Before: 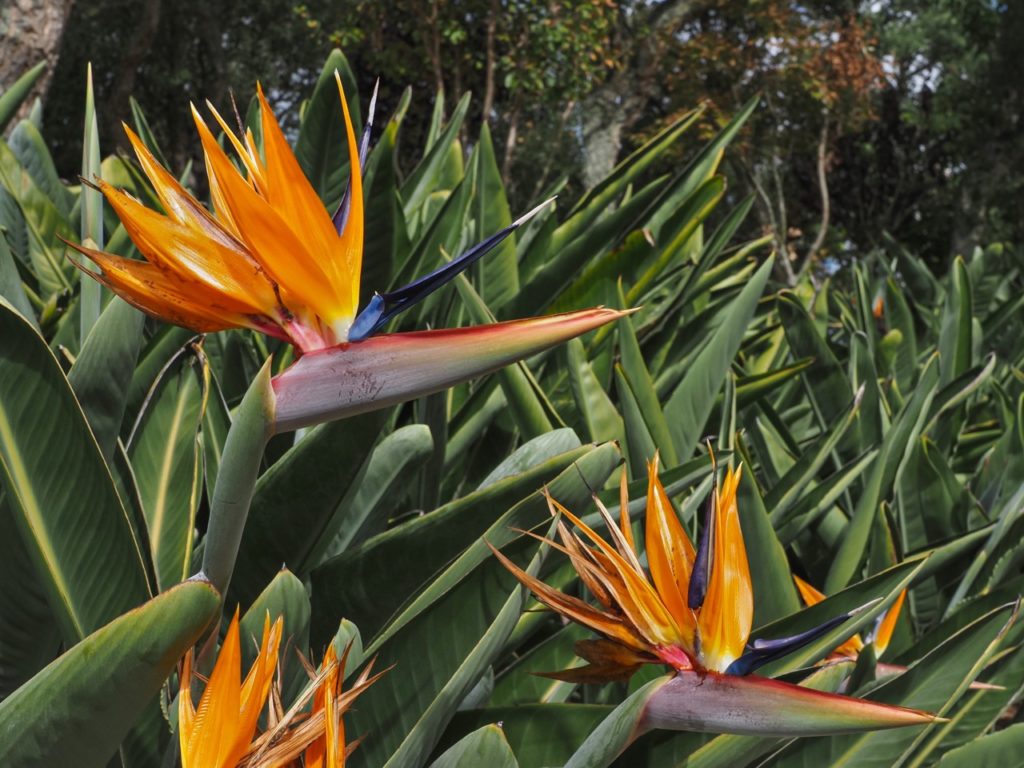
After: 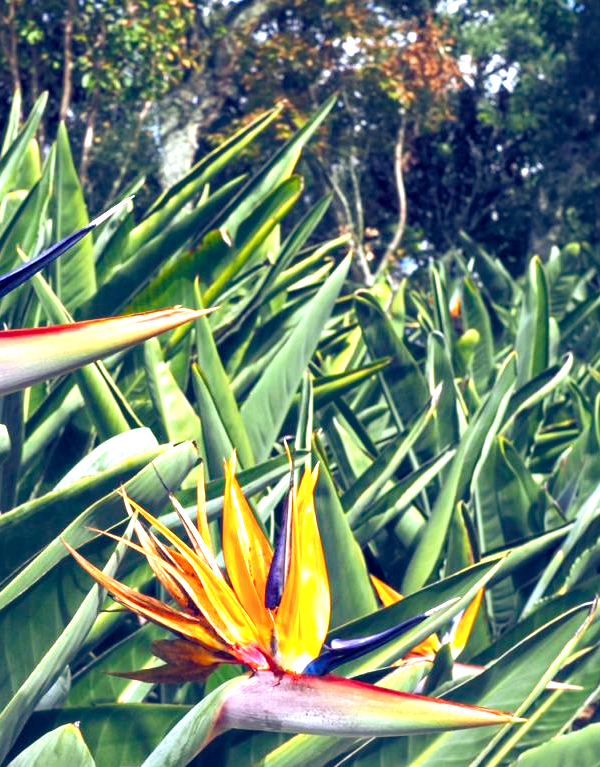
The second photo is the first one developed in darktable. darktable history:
crop: left 41.402%
color balance rgb: shadows lift › luminance -41.13%, shadows lift › chroma 14.13%, shadows lift › hue 260°, power › luminance -3.76%, power › chroma 0.56%, power › hue 40.37°, highlights gain › luminance 16.81%, highlights gain › chroma 2.94%, highlights gain › hue 260°, global offset › luminance -0.29%, global offset › chroma 0.31%, global offset › hue 260°, perceptual saturation grading › global saturation 20%, perceptual saturation grading › highlights -13.92%, perceptual saturation grading › shadows 50%
exposure: black level correction 0, exposure 1.7 EV, compensate exposure bias true, compensate highlight preservation false
